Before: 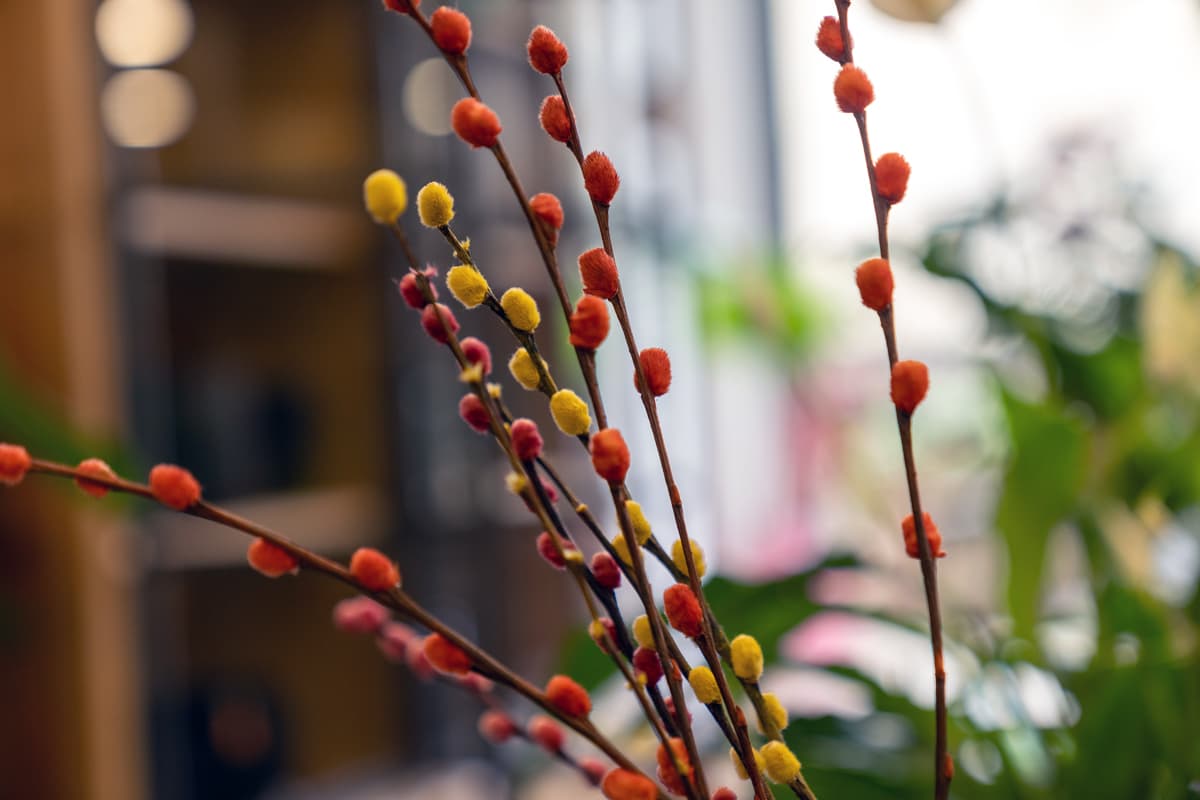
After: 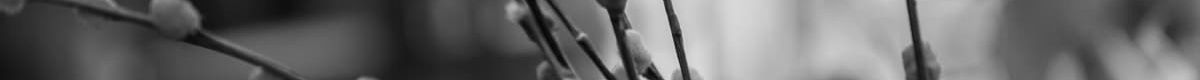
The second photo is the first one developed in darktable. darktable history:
crop and rotate: top 59.084%, bottom 30.916%
monochrome: a 1.94, b -0.638
exposure: exposure -0.116 EV, compensate exposure bias true, compensate highlight preservation false
